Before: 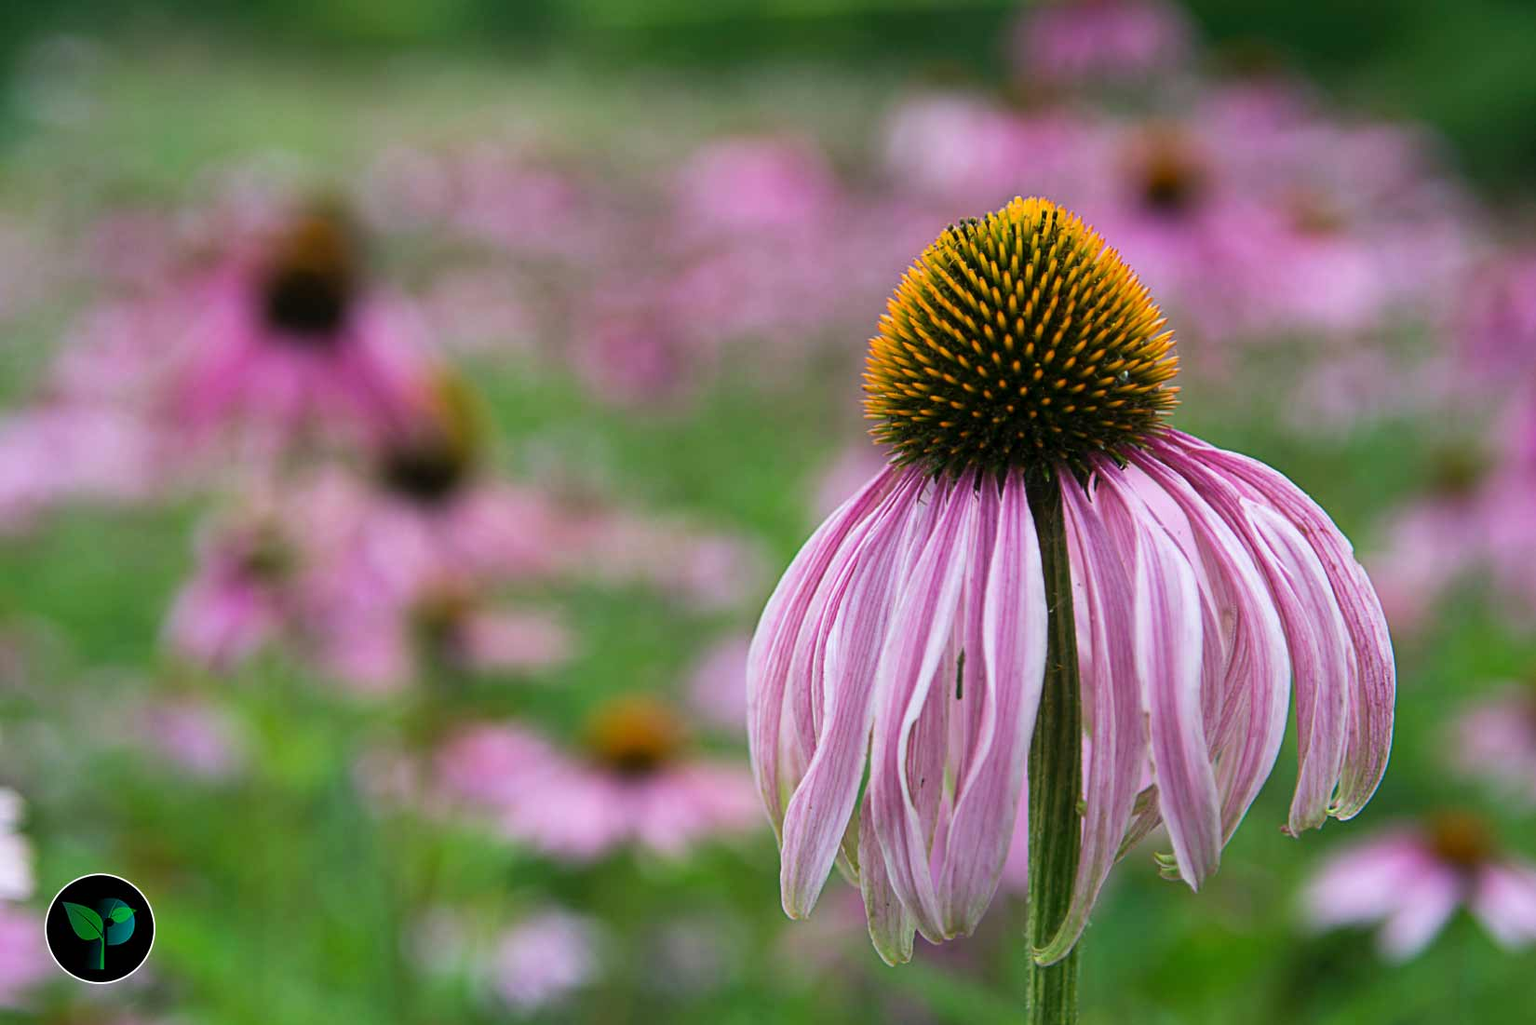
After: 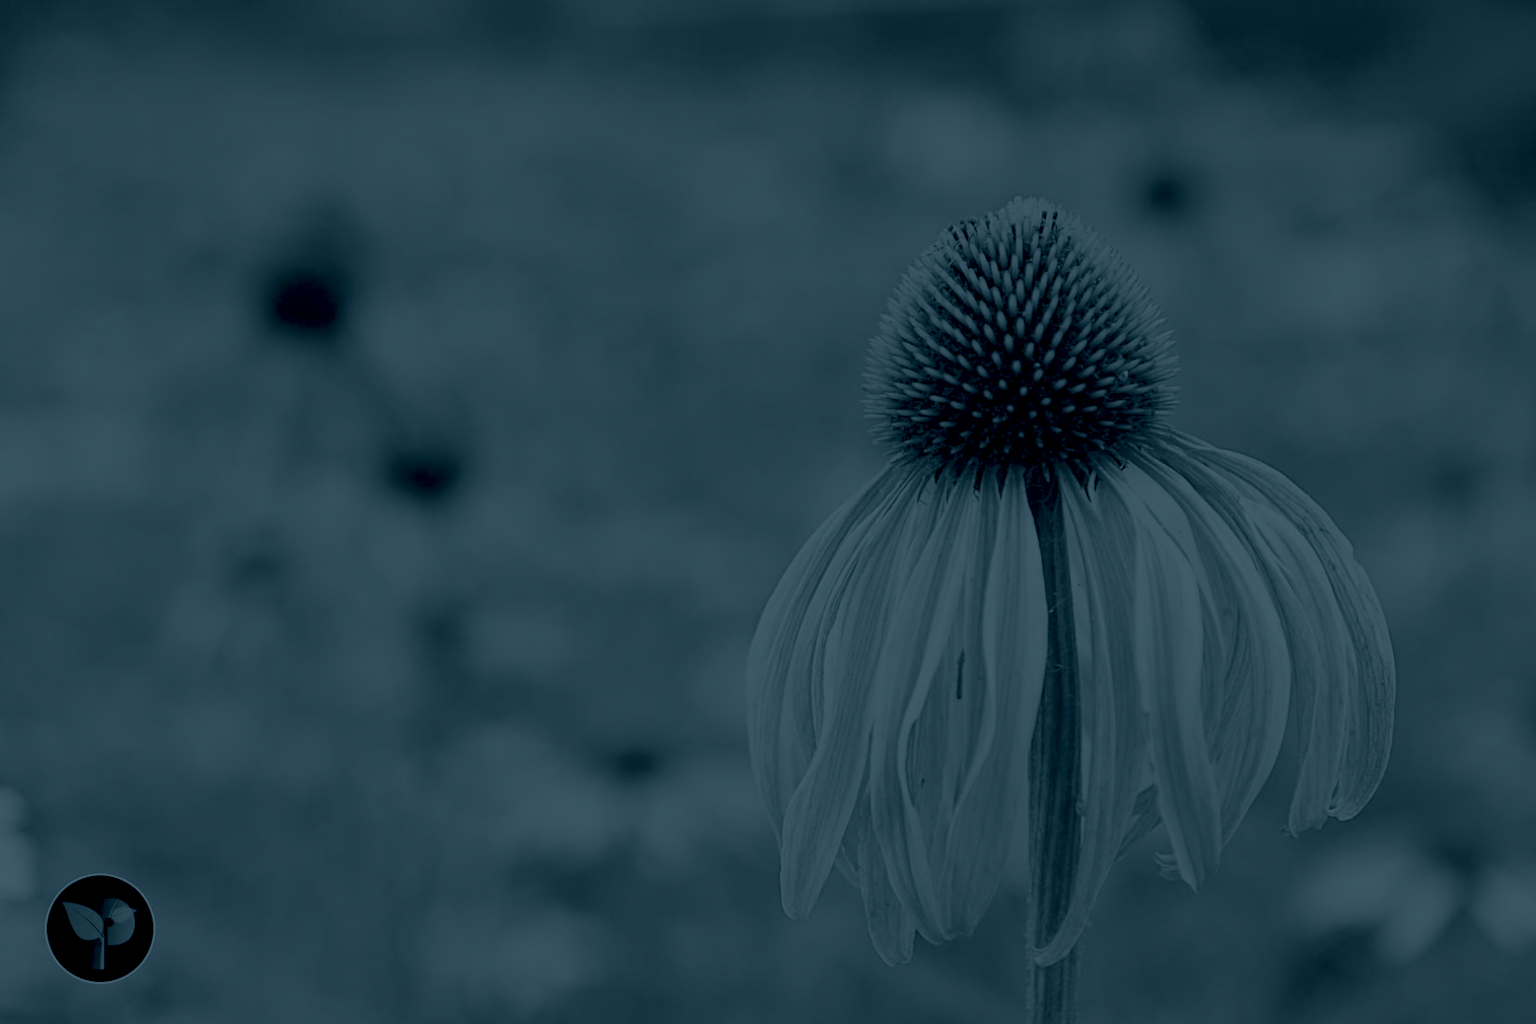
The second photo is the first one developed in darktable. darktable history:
filmic rgb: white relative exposure 8 EV, threshold 3 EV, structure ↔ texture 100%, target black luminance 0%, hardness 2.44, latitude 76.53%, contrast 0.562, shadows ↔ highlights balance 0%, preserve chrominance no, color science v4 (2020), iterations of high-quality reconstruction 10, type of noise poissonian, enable highlight reconstruction true
colorize: hue 194.4°, saturation 29%, source mix 61.75%, lightness 3.98%, version 1
exposure: black level correction 0.001, exposure 0.5 EV, compensate exposure bias true, compensate highlight preservation false
